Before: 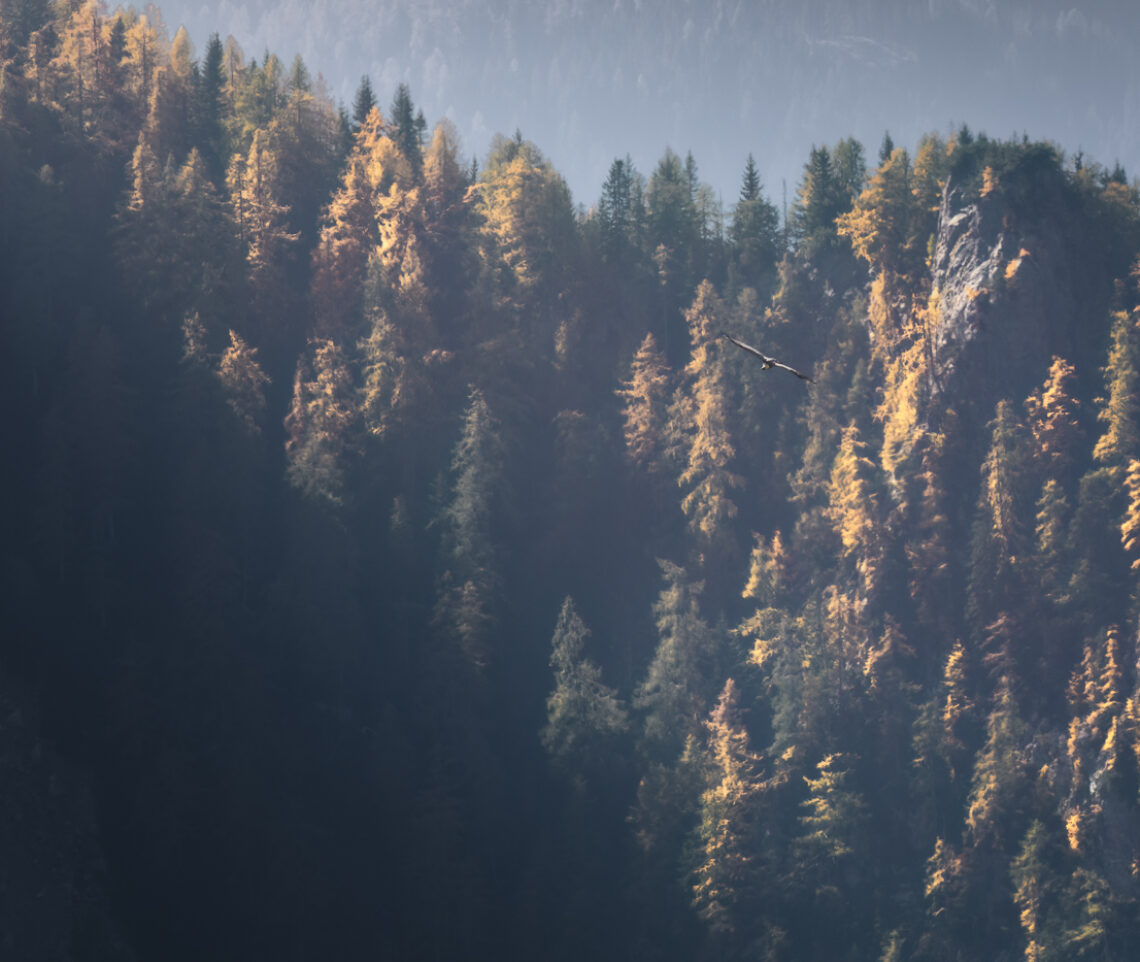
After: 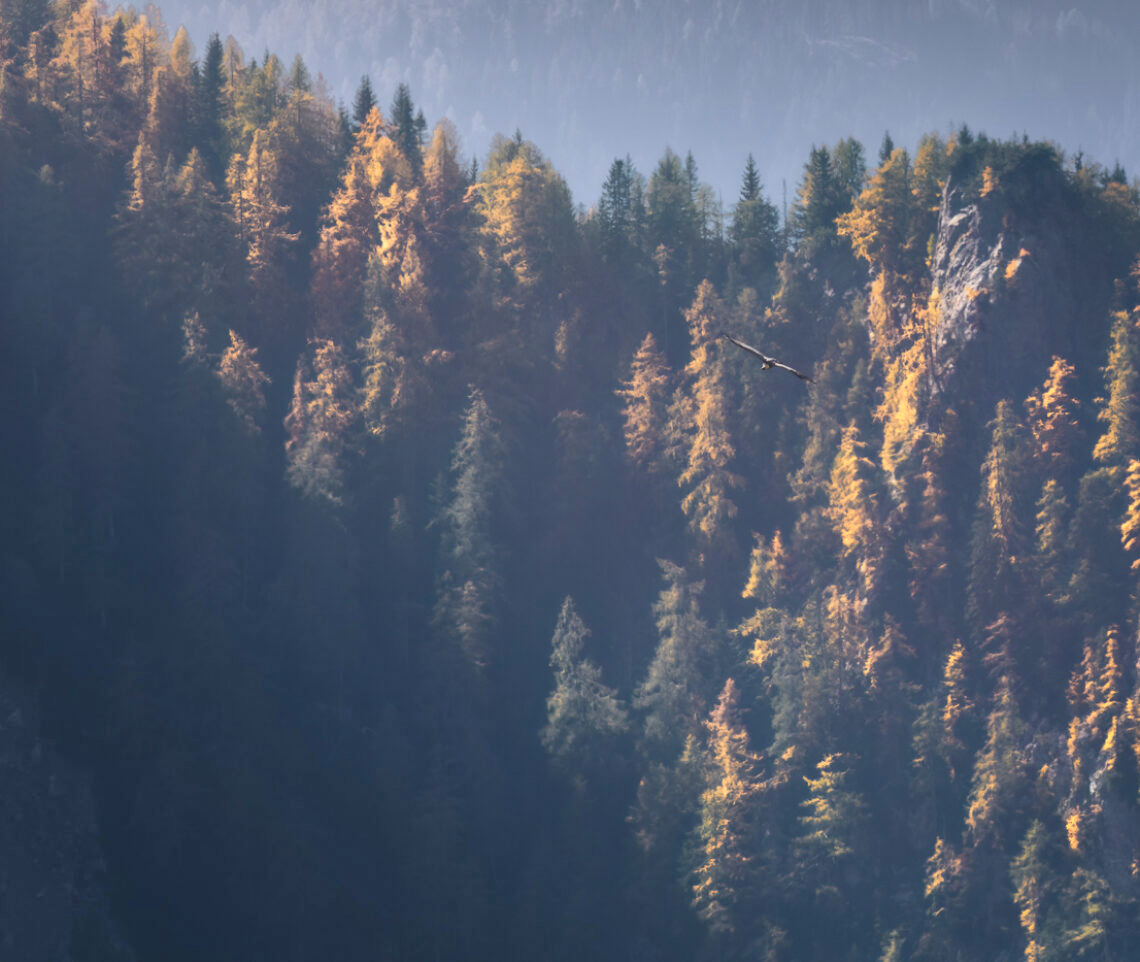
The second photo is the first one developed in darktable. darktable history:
shadows and highlights: low approximation 0.01, soften with gaussian
contrast brightness saturation: saturation 0.18
white balance: red 1.004, blue 1.024
